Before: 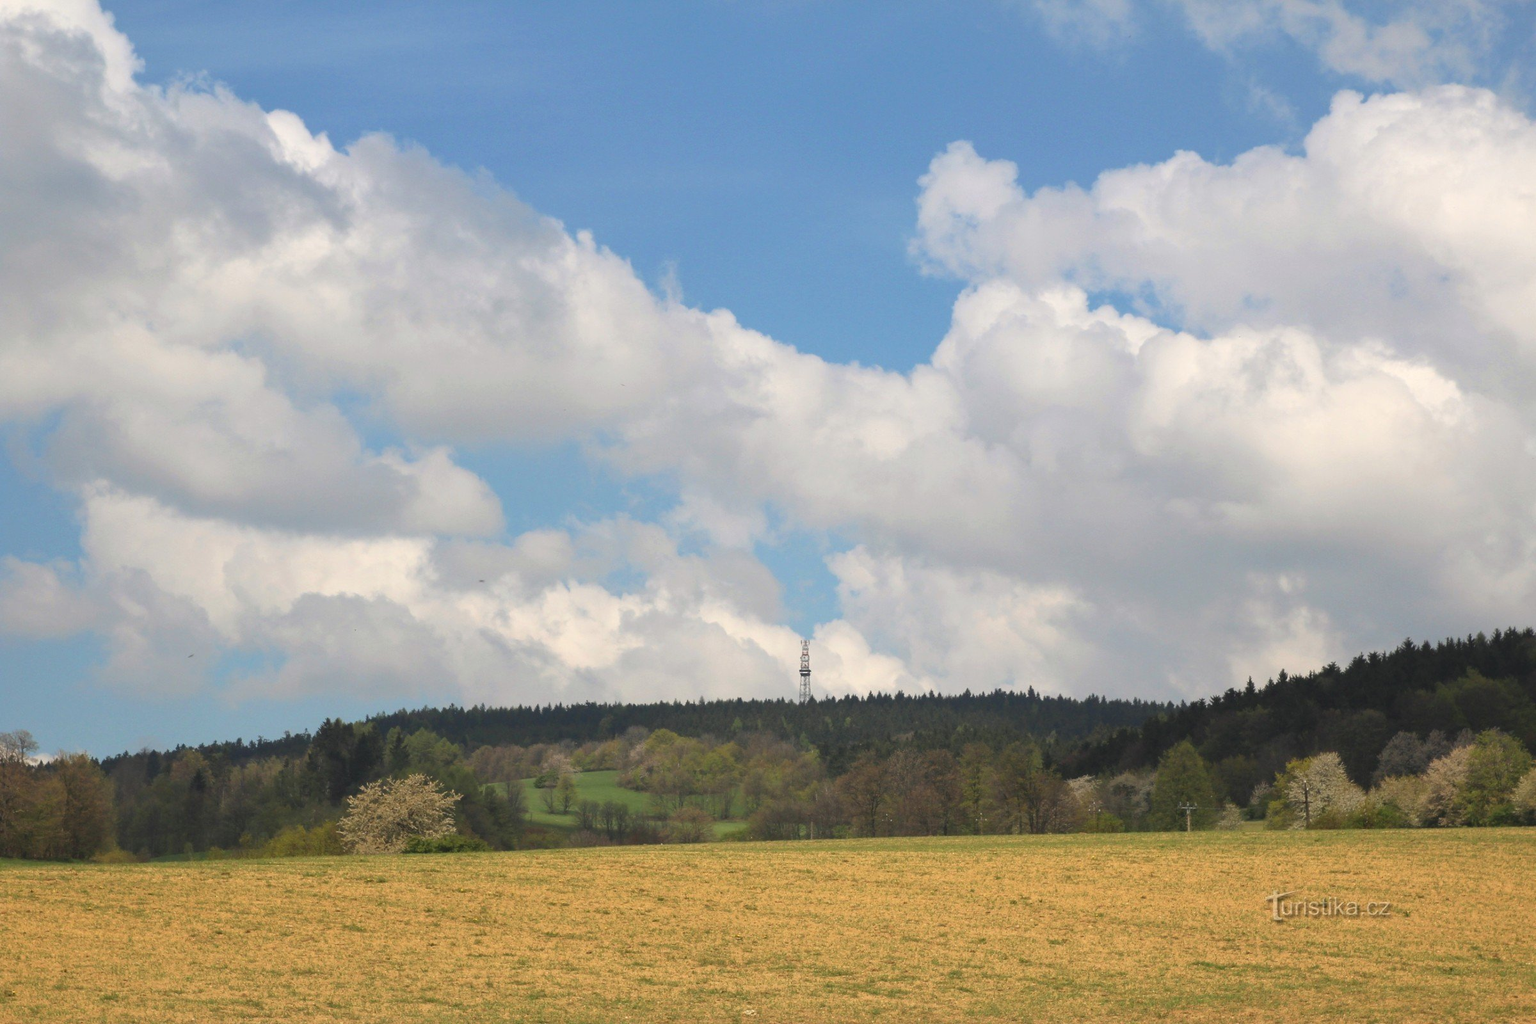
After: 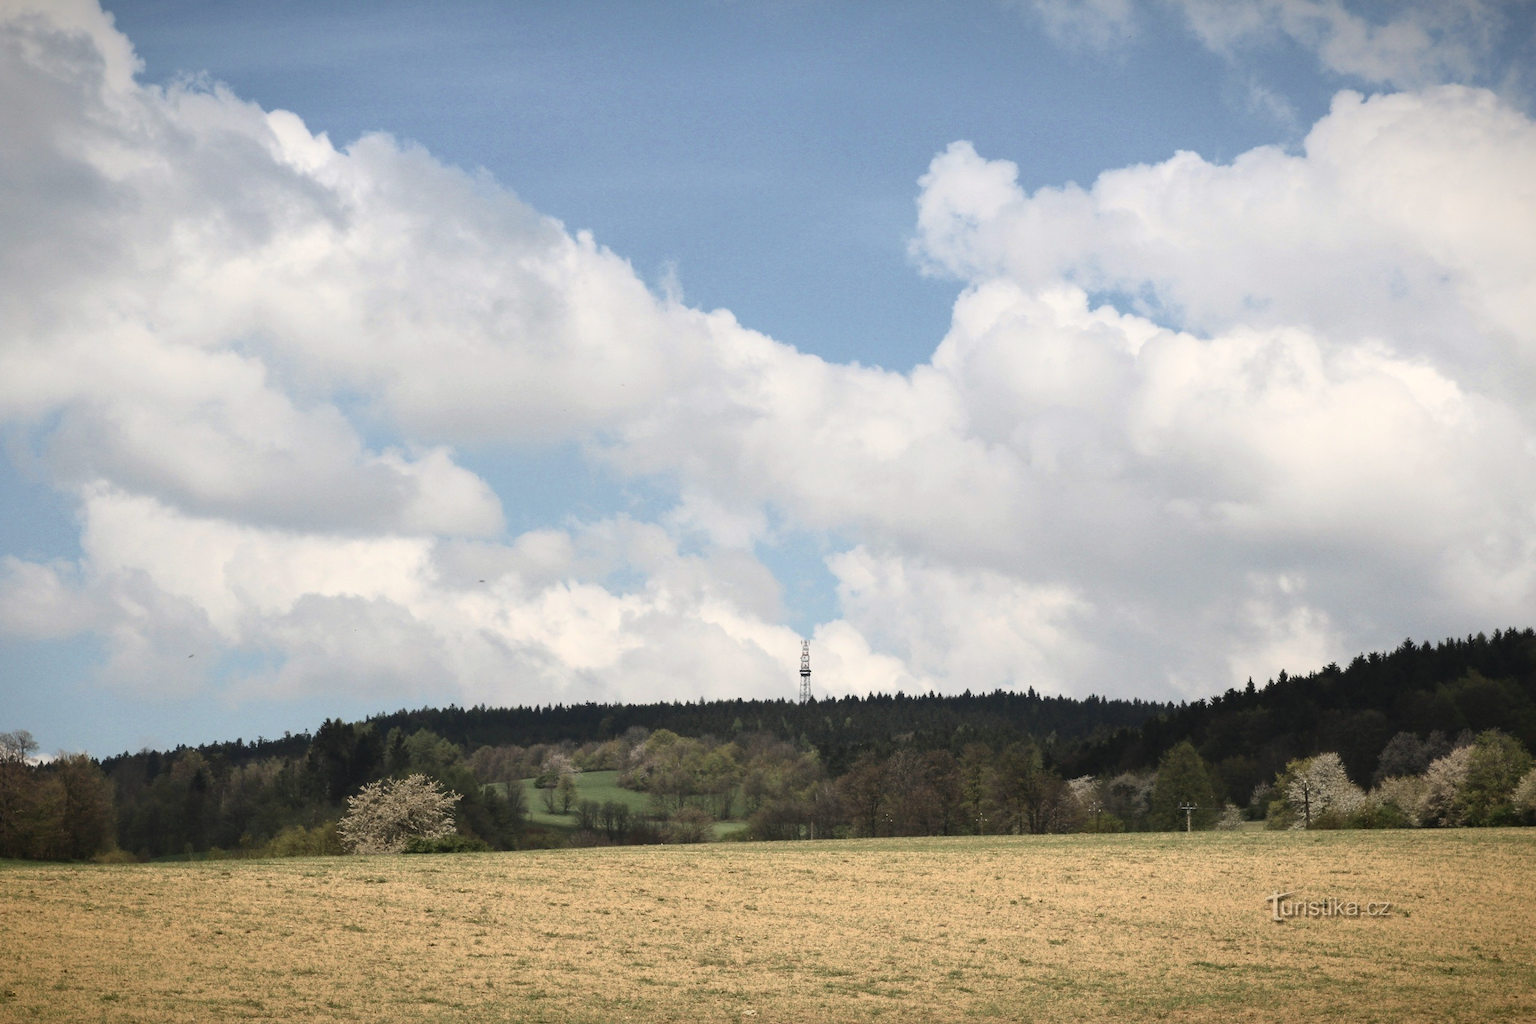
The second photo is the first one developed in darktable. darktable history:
rotate and perspective: automatic cropping original format, crop left 0, crop top 0
contrast brightness saturation: contrast 0.25, saturation -0.31
vignetting: fall-off start 98.29%, fall-off radius 100%, brightness -1, saturation 0.5, width/height ratio 1.428
